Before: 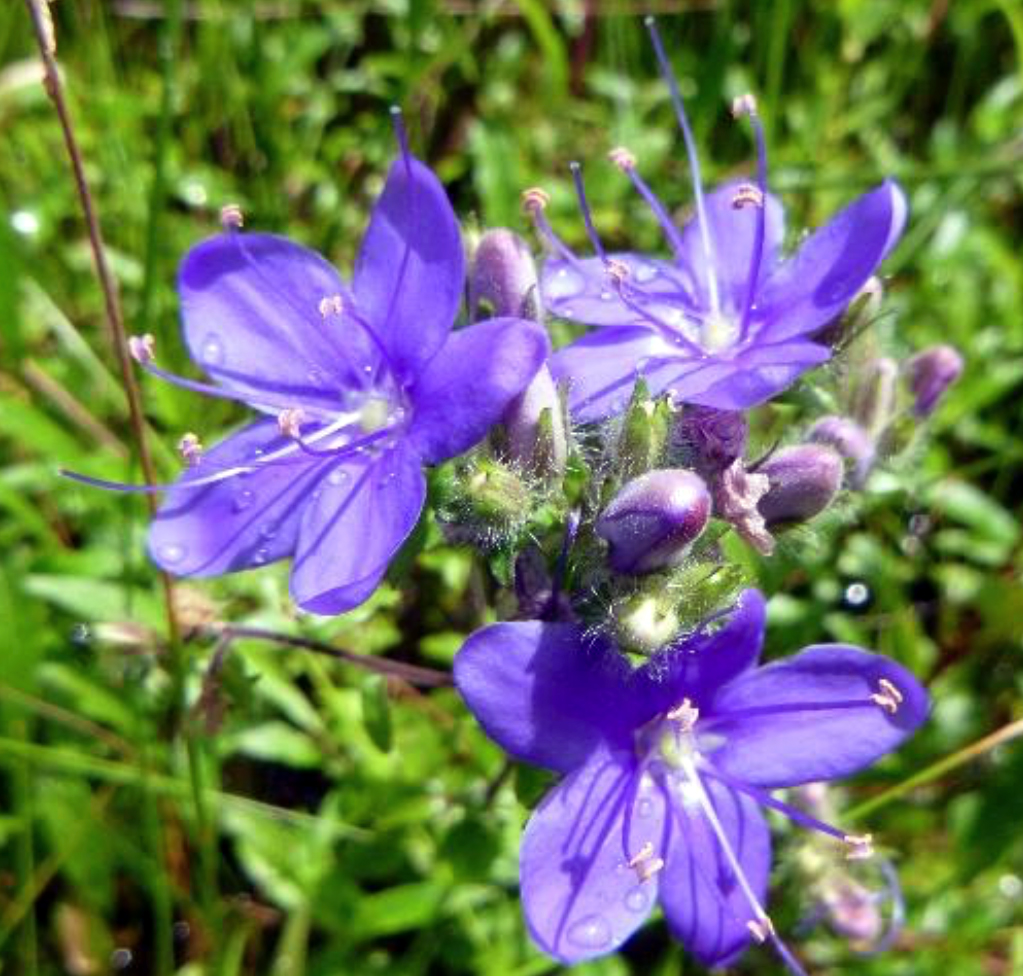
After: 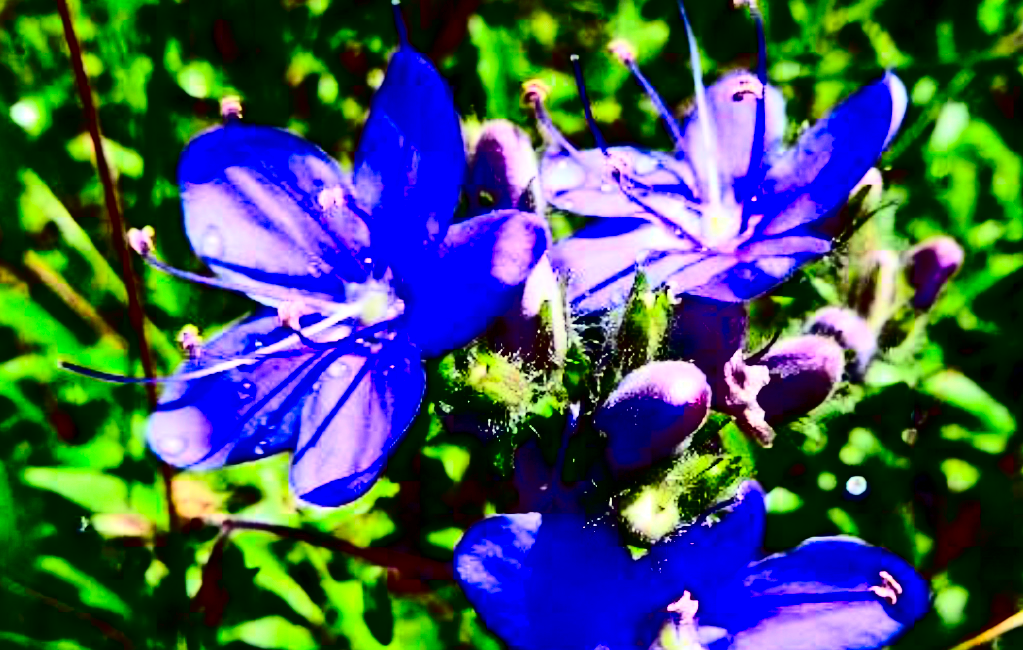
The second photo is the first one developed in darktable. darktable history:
crop: top 11.166%, bottom 22.168%
contrast brightness saturation: contrast 0.77, brightness -1, saturation 1
